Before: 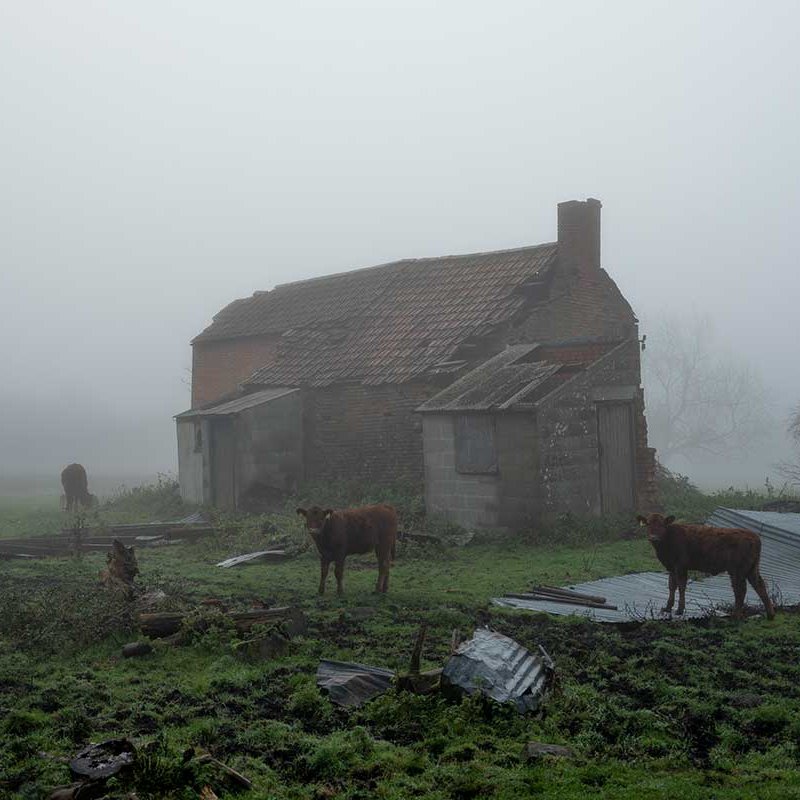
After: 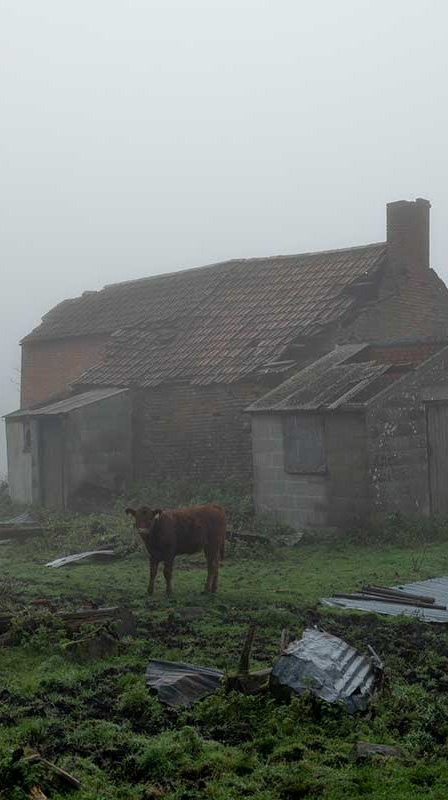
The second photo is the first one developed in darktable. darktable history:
crop: left 21.43%, right 22.455%
